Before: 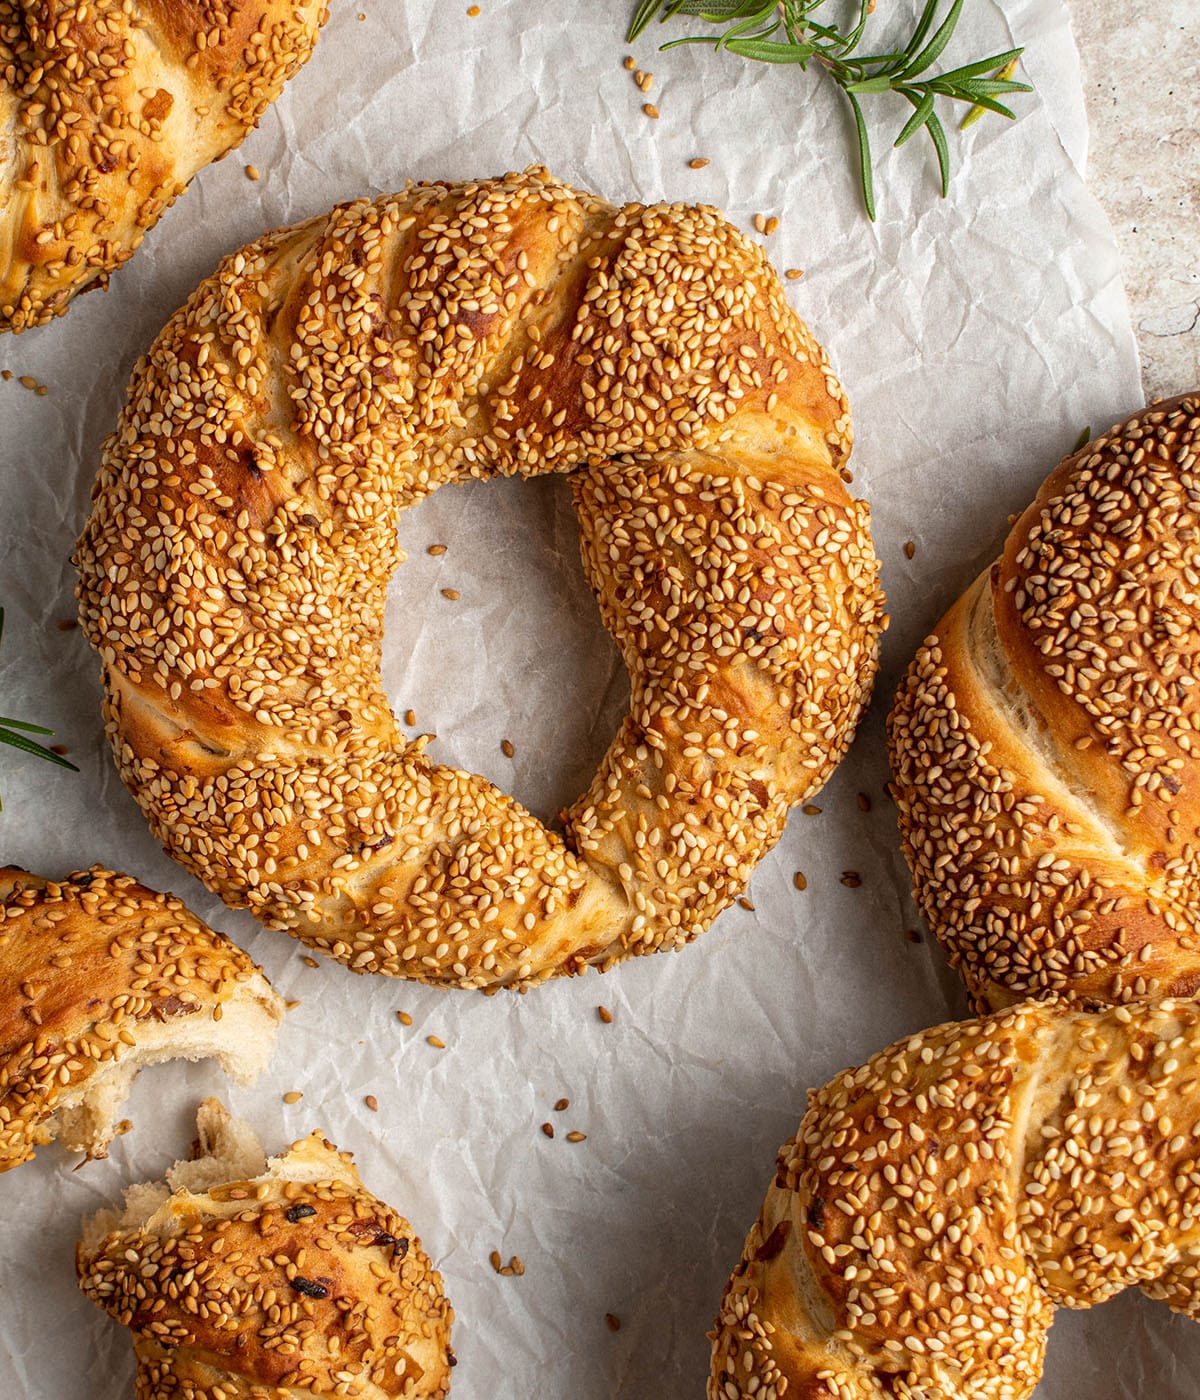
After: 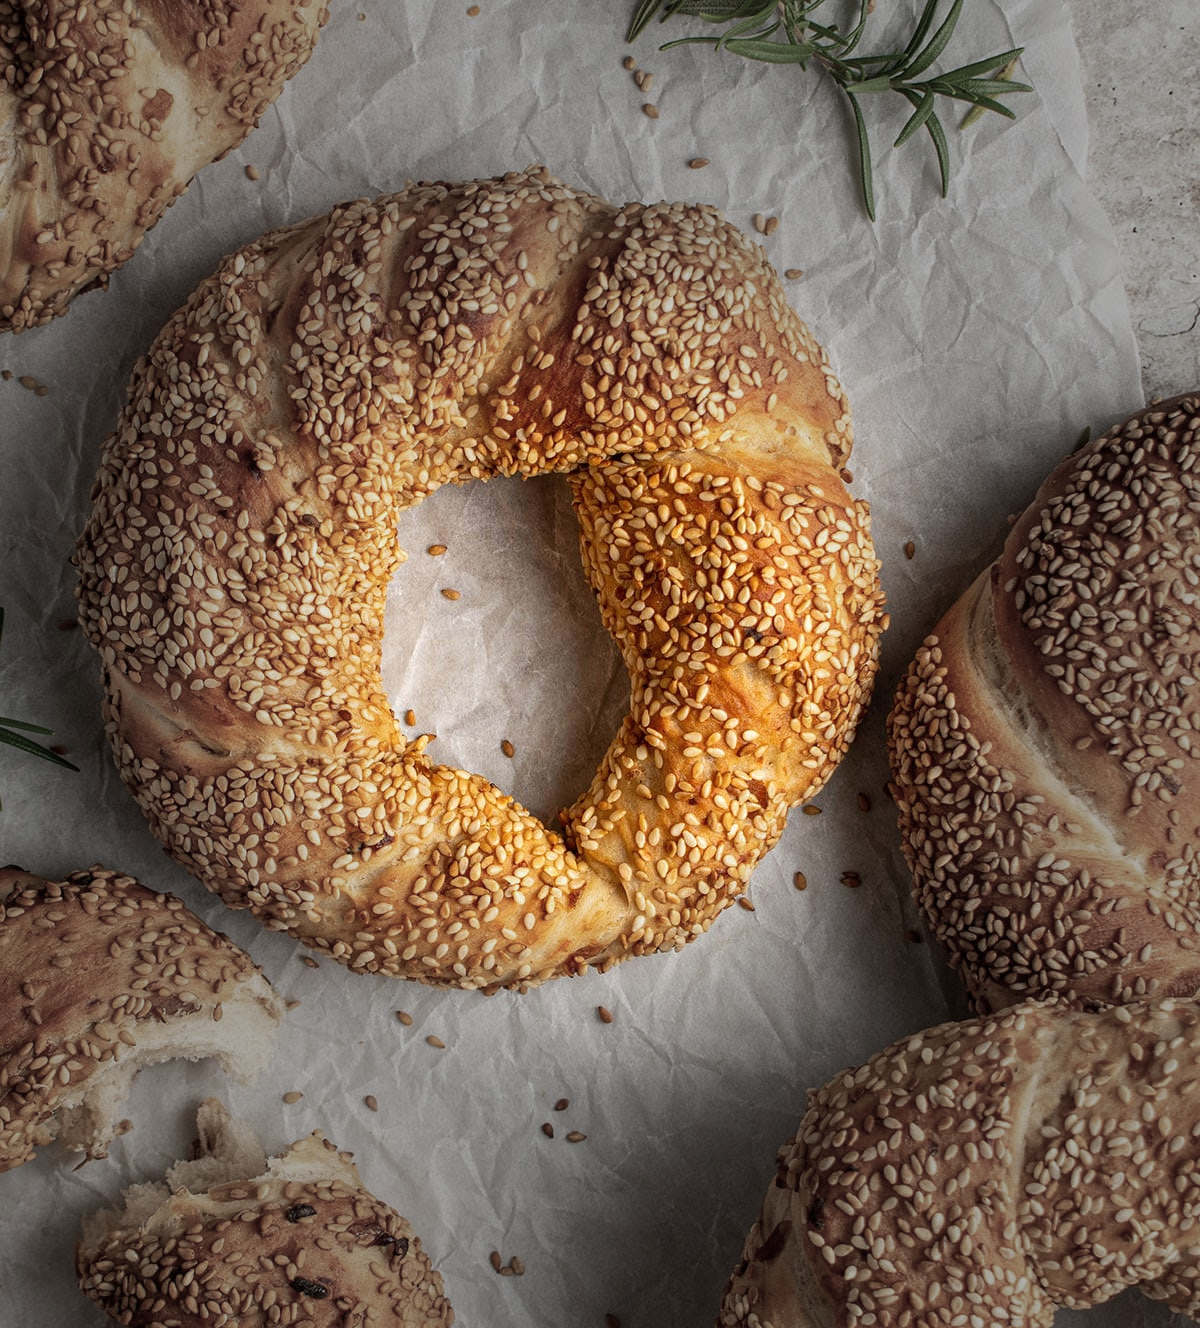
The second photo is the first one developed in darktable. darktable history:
vignetting: fall-off start 31.28%, fall-off radius 34.64%, brightness -0.575
contrast brightness saturation: saturation -0.05
crop and rotate: top 0%, bottom 5.097%
